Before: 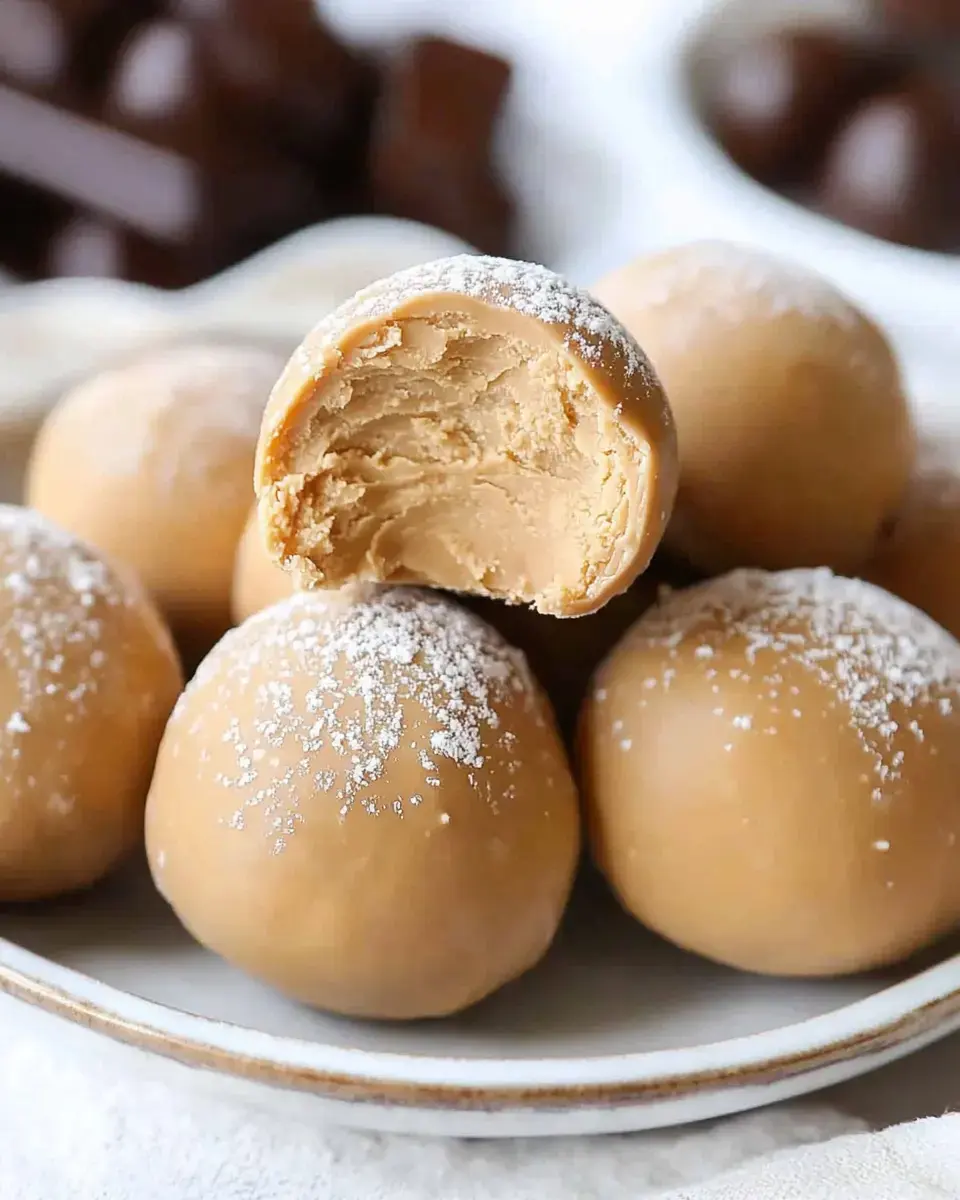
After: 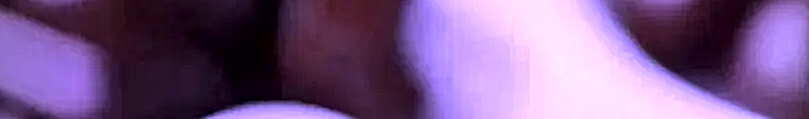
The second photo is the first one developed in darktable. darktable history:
local contrast: mode bilateral grid, contrast 25, coarseness 60, detail 151%, midtone range 0.2
crop and rotate: left 9.644%, top 9.491%, right 6.021%, bottom 80.509%
vignetting: fall-off radius 60.92%
levels: mode automatic, black 0.023%, white 99.97%, levels [0.062, 0.494, 0.925]
color calibration: illuminant custom, x 0.379, y 0.481, temperature 4443.07 K
contrast equalizer: octaves 7, y [[0.5, 0.542, 0.583, 0.625, 0.667, 0.708], [0.5 ×6], [0.5 ×6], [0 ×6], [0 ×6]]
